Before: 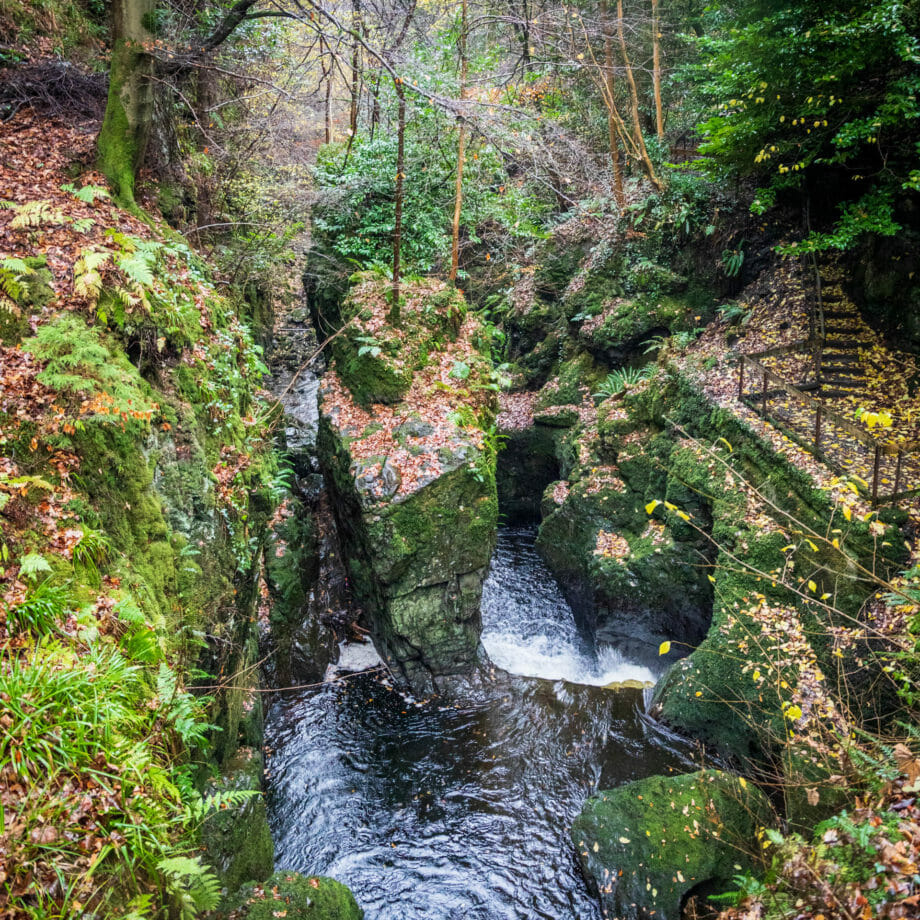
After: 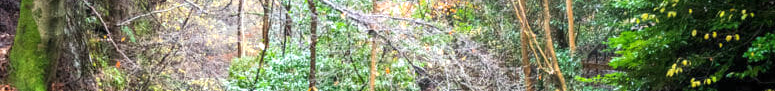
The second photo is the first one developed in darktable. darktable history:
exposure: black level correction 0, exposure 0.5 EV, compensate highlight preservation false
crop and rotate: left 9.644%, top 9.491%, right 6.021%, bottom 80.509%
